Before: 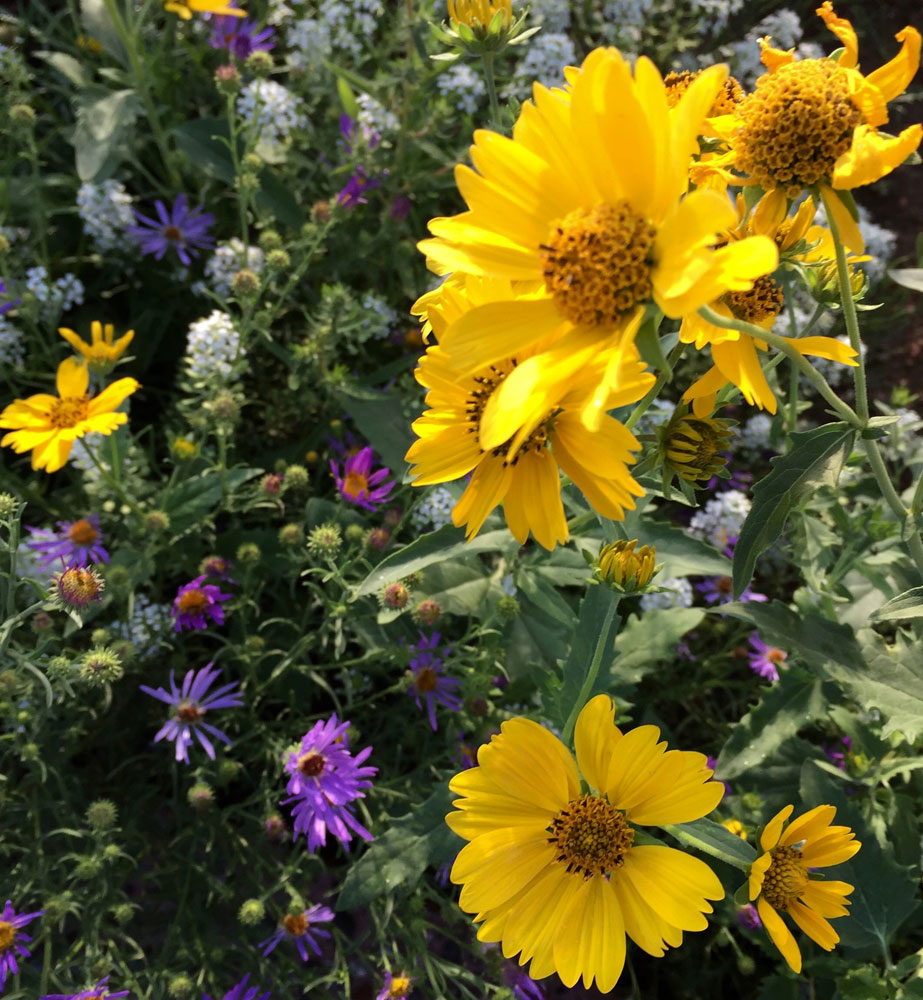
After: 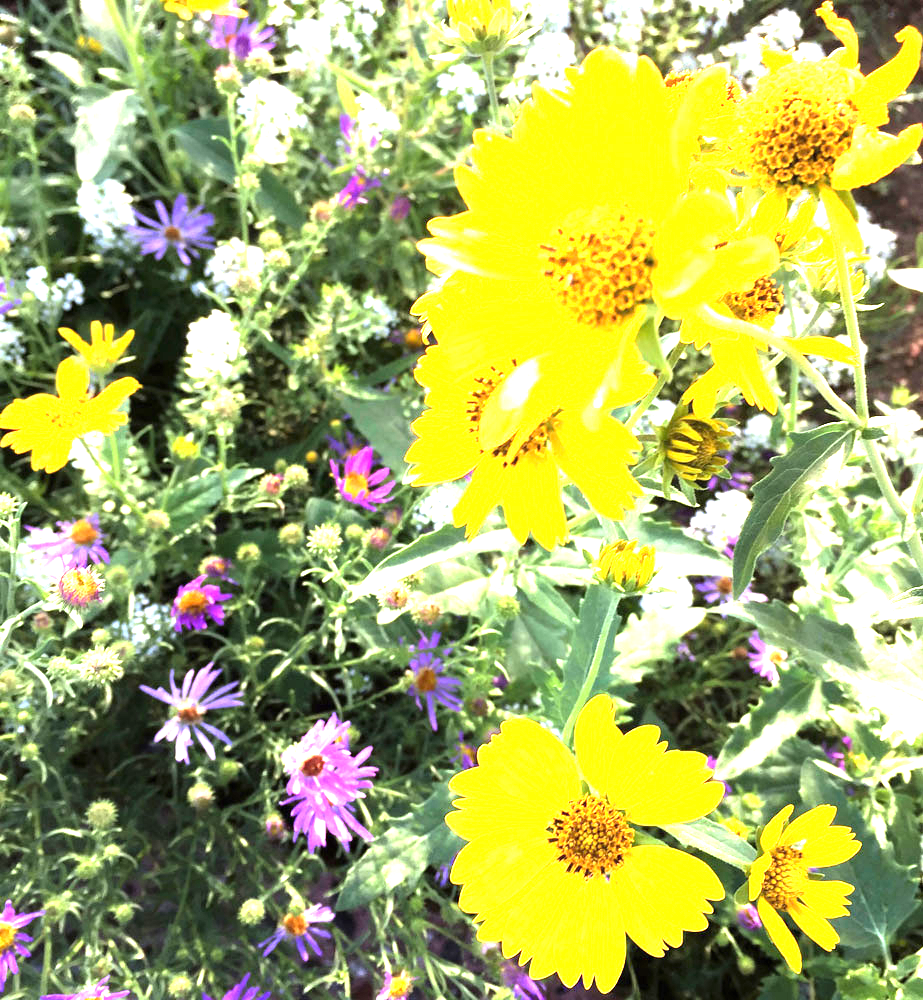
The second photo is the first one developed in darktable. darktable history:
tone equalizer: -8 EV -0.729 EV, -7 EV -0.687 EV, -6 EV -0.56 EV, -5 EV -0.411 EV, -3 EV 0.404 EV, -2 EV 0.6 EV, -1 EV 0.688 EV, +0 EV 0.769 EV
exposure: black level correction 0, exposure 2.14 EV, compensate highlight preservation false
